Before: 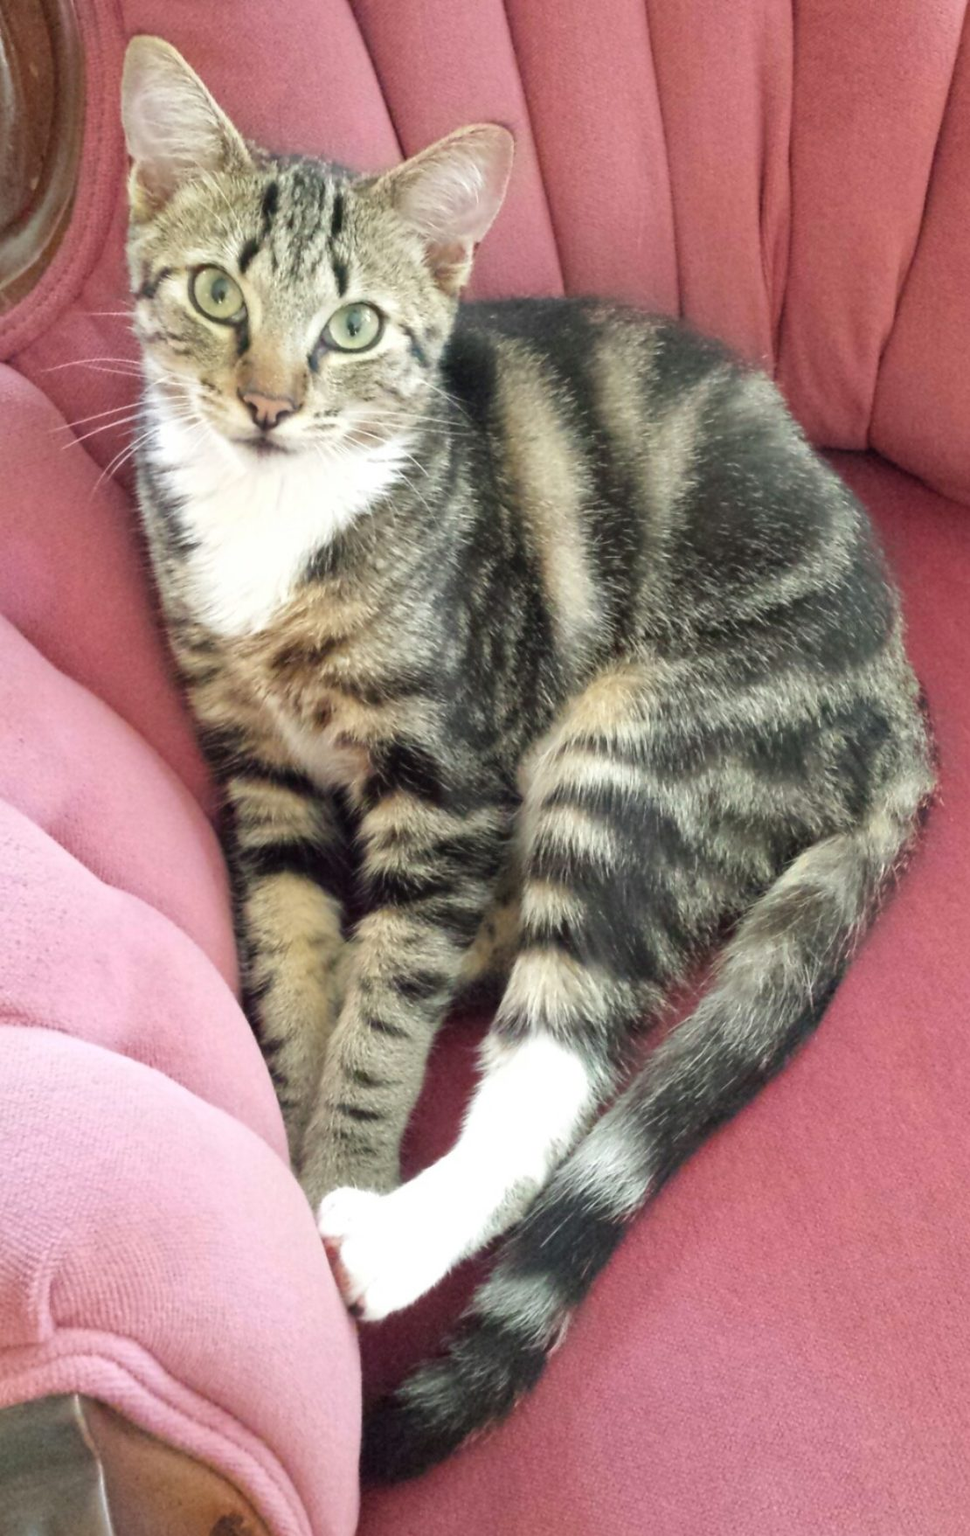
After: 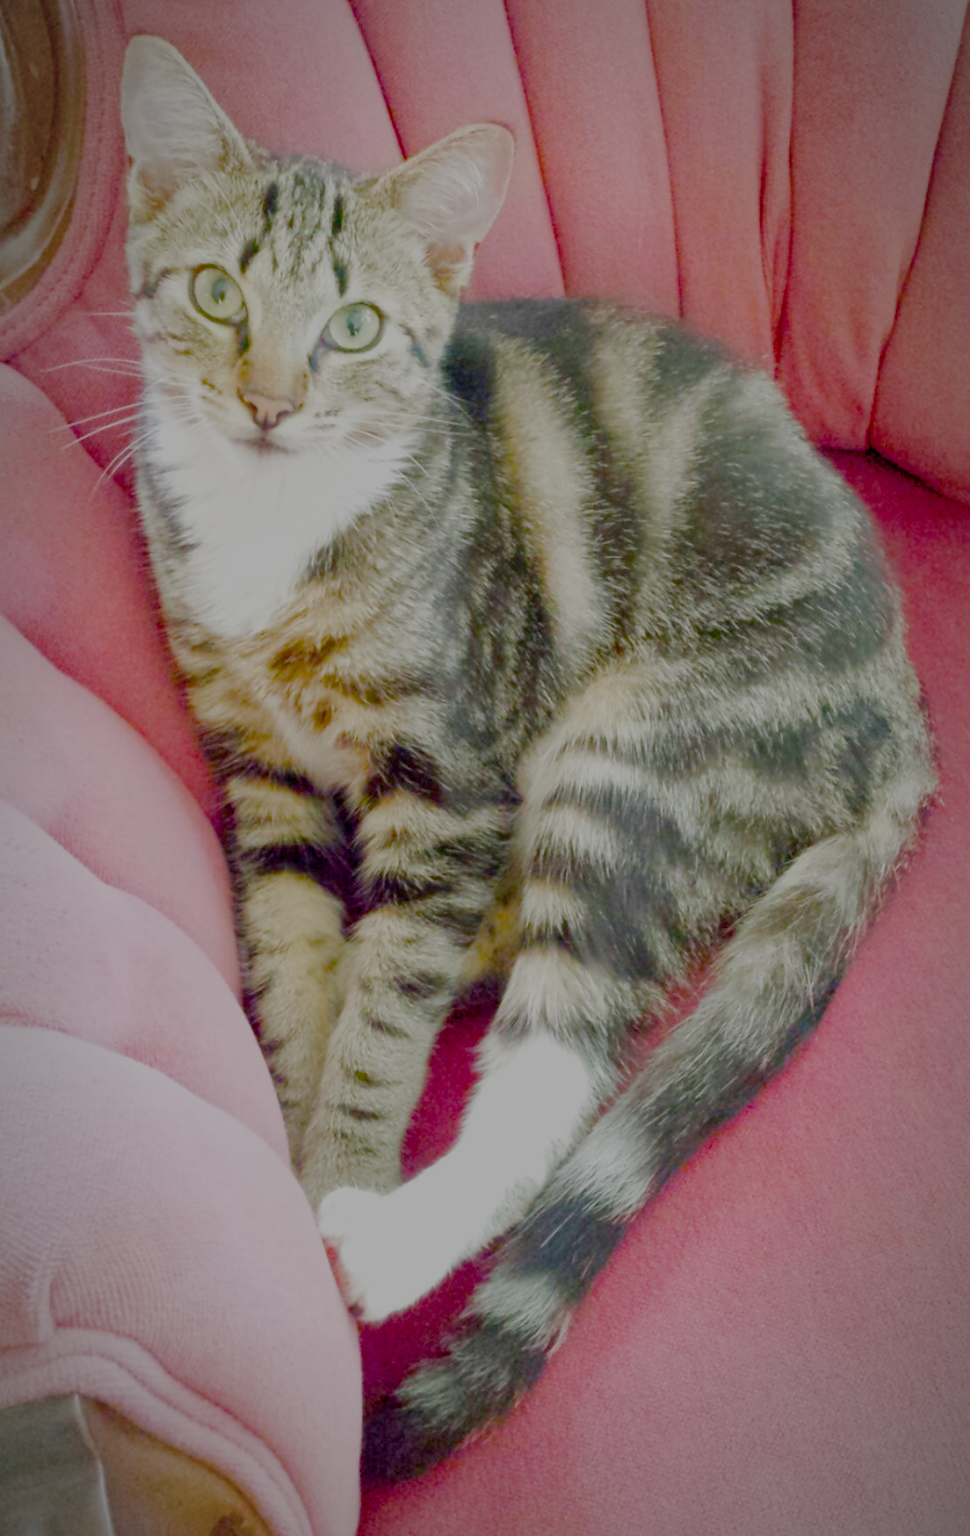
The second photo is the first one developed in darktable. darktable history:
vignetting: fall-off radius 60%, automatic ratio true
color correction: highlights a* 0.003, highlights b* -0.283
local contrast: mode bilateral grid, contrast 10, coarseness 25, detail 110%, midtone range 0.2
filmic rgb: white relative exposure 8 EV, threshold 3 EV, structure ↔ texture 100%, target black luminance 0%, hardness 2.44, latitude 76.53%, contrast 0.562, shadows ↔ highlights balance 0%, preserve chrominance no, color science v4 (2020), iterations of high-quality reconstruction 10, type of noise poissonian, enable highlight reconstruction true
color balance rgb: perceptual saturation grading › global saturation 24.74%, perceptual saturation grading › highlights -51.22%, perceptual saturation grading › mid-tones 19.16%, perceptual saturation grading › shadows 60.98%, global vibrance 50%
